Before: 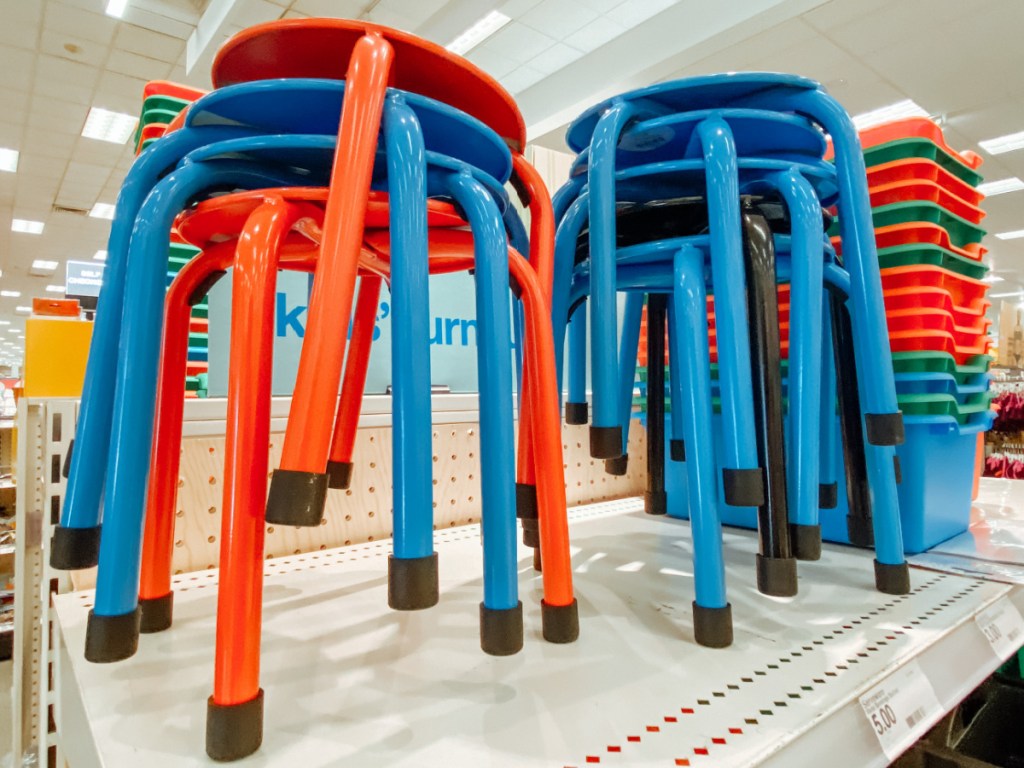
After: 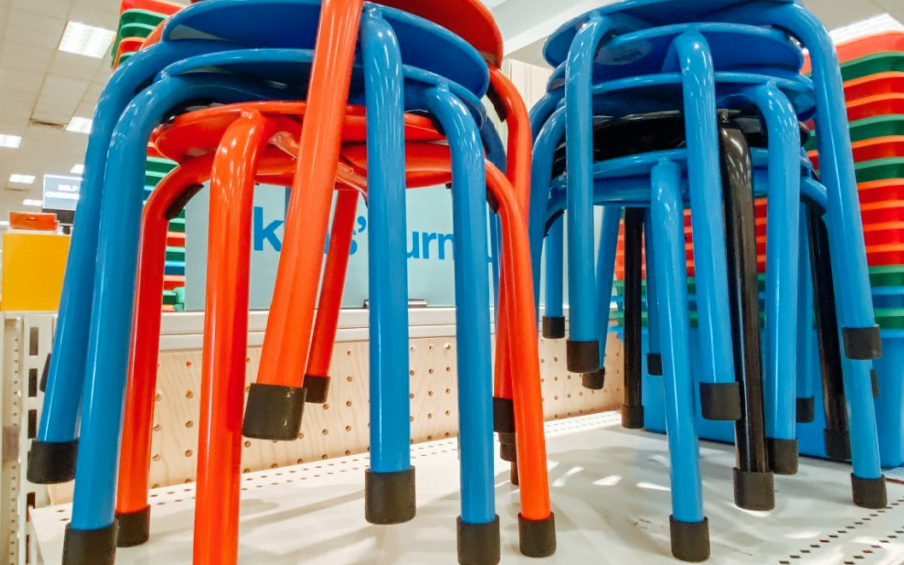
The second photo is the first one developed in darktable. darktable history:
crop and rotate: left 2.339%, top 11.225%, right 9.354%, bottom 15.155%
color balance rgb: linear chroma grading › global chroma 0.869%, perceptual saturation grading › global saturation 0.536%, saturation formula JzAzBz (2021)
